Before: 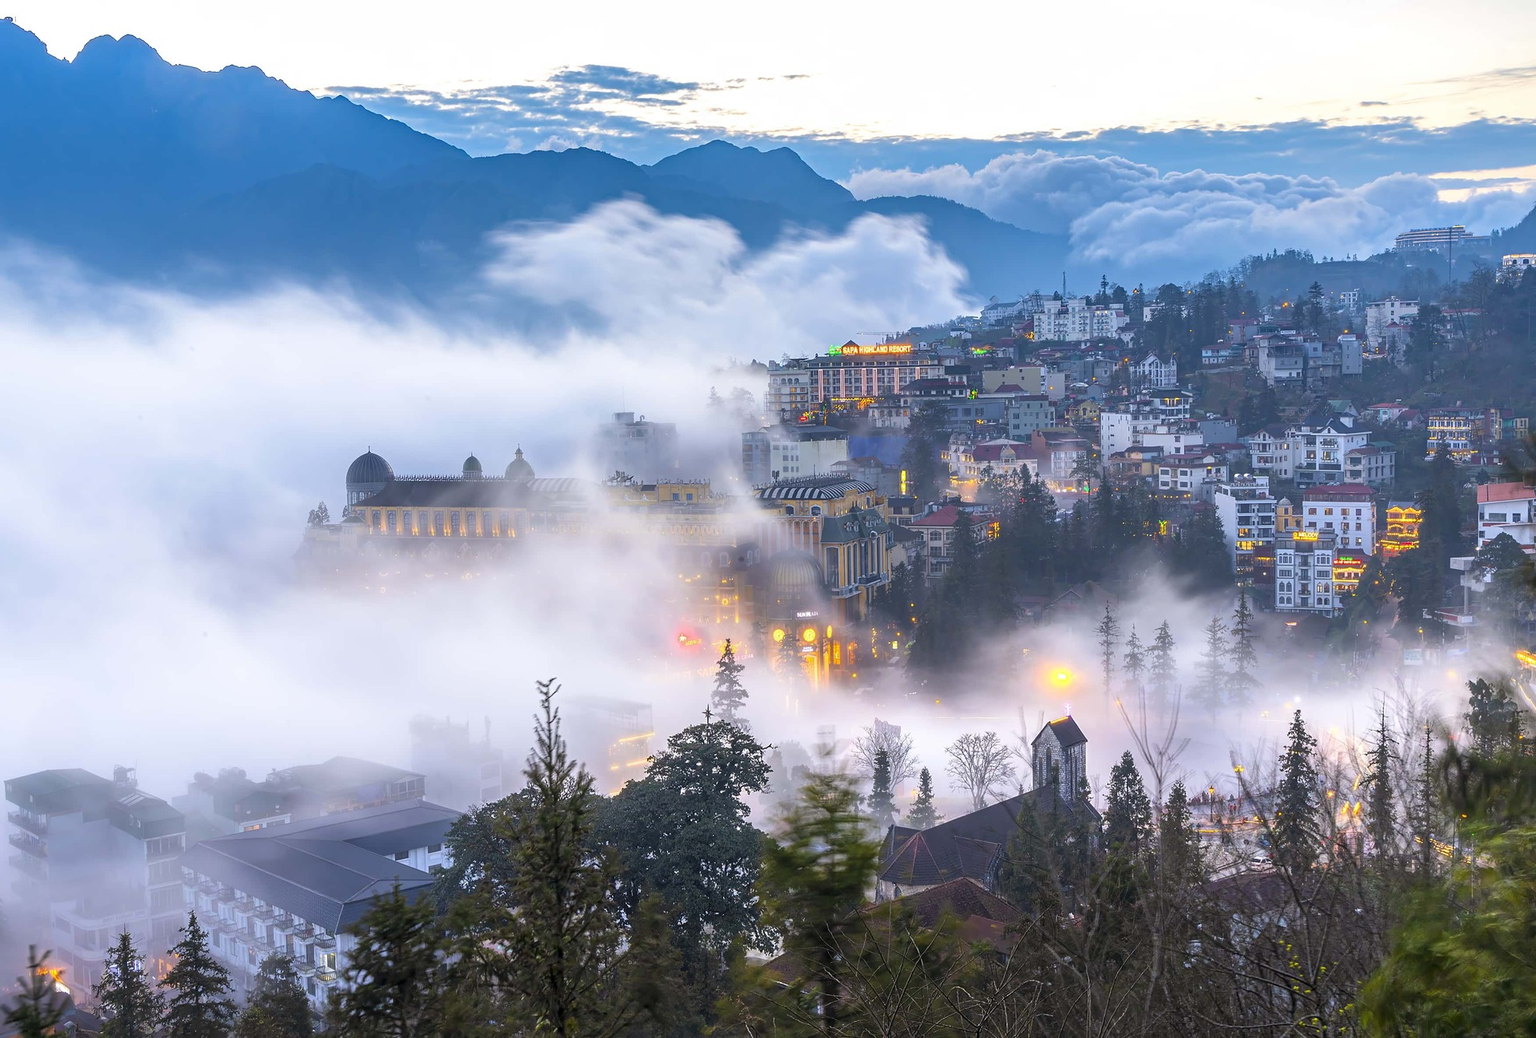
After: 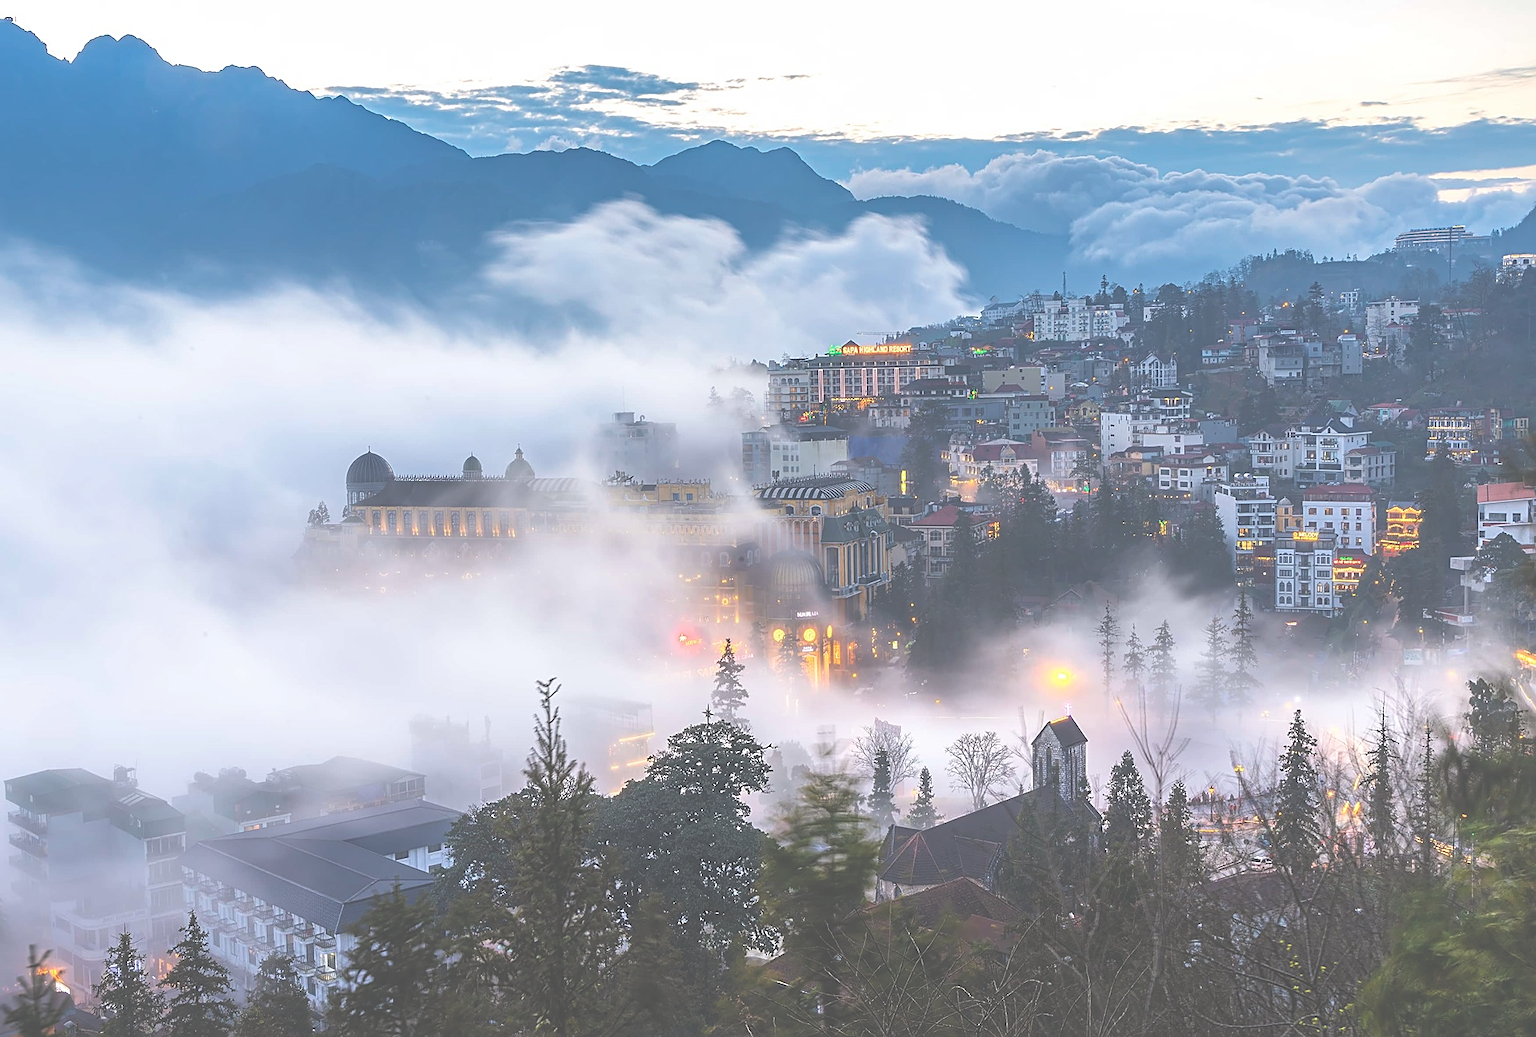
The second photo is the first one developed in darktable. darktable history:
sharpen: on, module defaults
contrast brightness saturation: saturation -0.17
exposure: black level correction -0.087, compensate highlight preservation false
white balance: emerald 1
